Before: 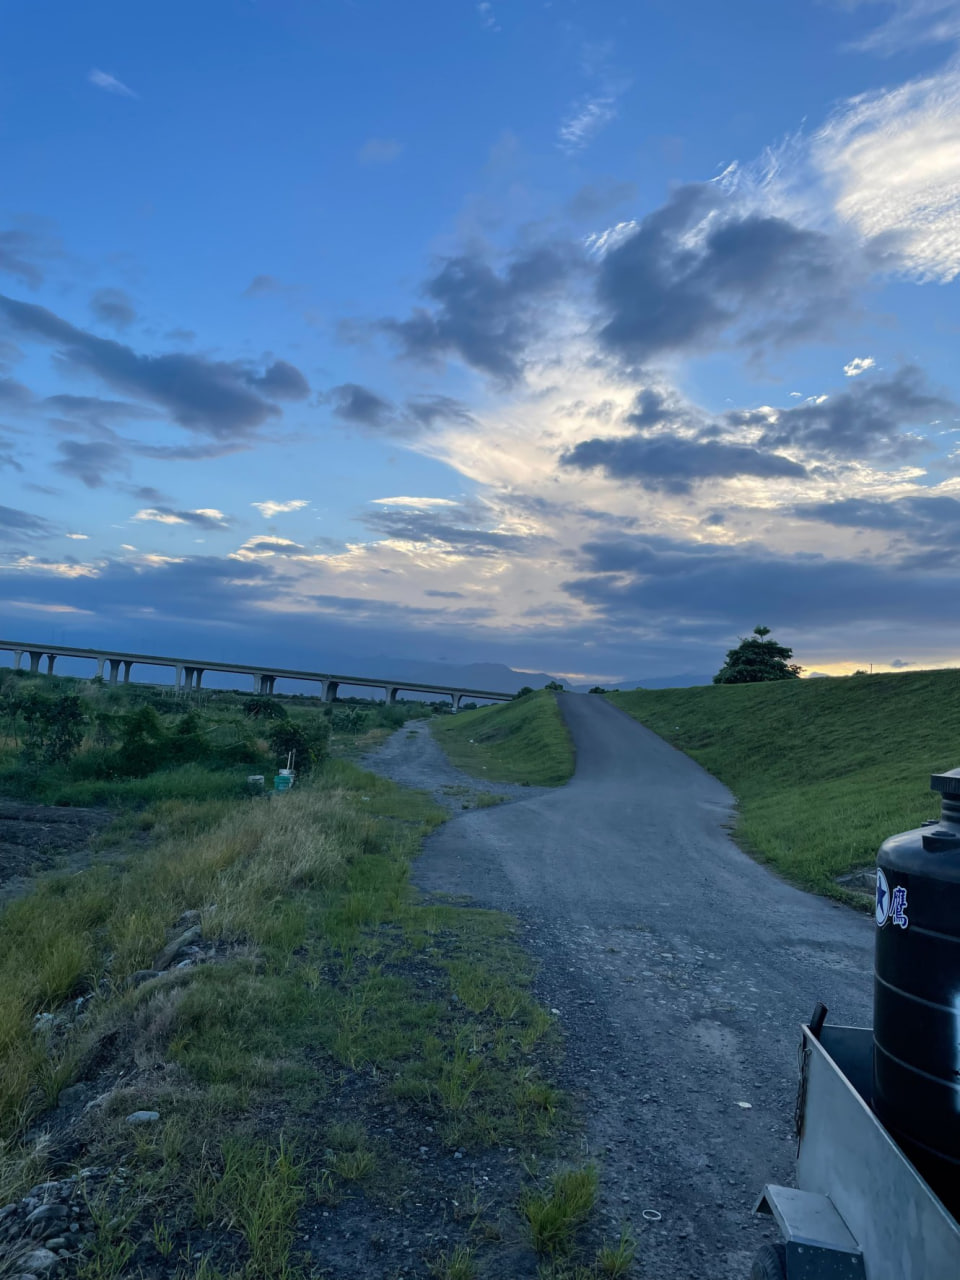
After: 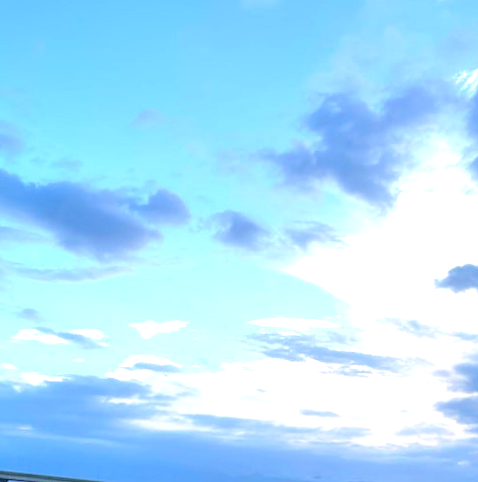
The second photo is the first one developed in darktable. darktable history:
rotate and perspective: rotation 0.215°, lens shift (vertical) -0.139, crop left 0.069, crop right 0.939, crop top 0.002, crop bottom 0.996
exposure: black level correction 0, exposure 1.45 EV, compensate exposure bias true, compensate highlight preservation false
contrast equalizer: y [[0.5, 0.486, 0.447, 0.446, 0.489, 0.5], [0.5 ×6], [0.5 ×6], [0 ×6], [0 ×6]]
crop: left 10.121%, top 10.631%, right 36.218%, bottom 51.526%
